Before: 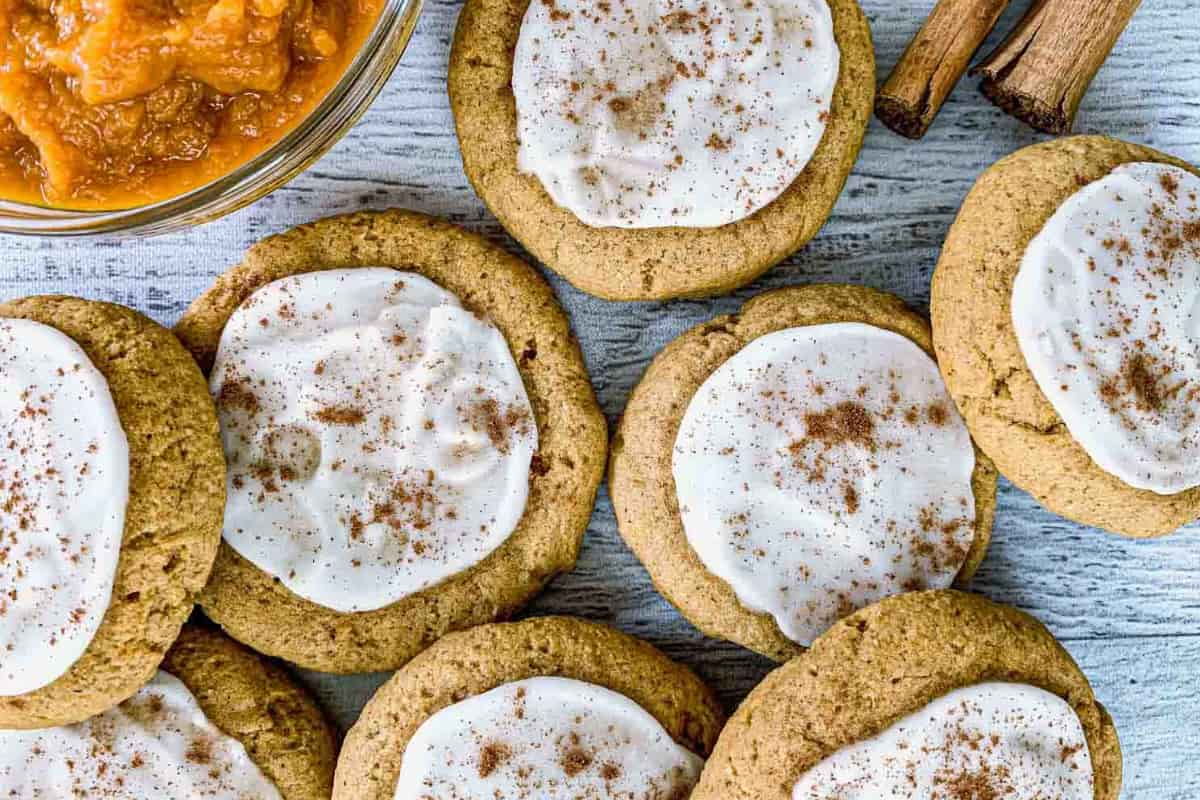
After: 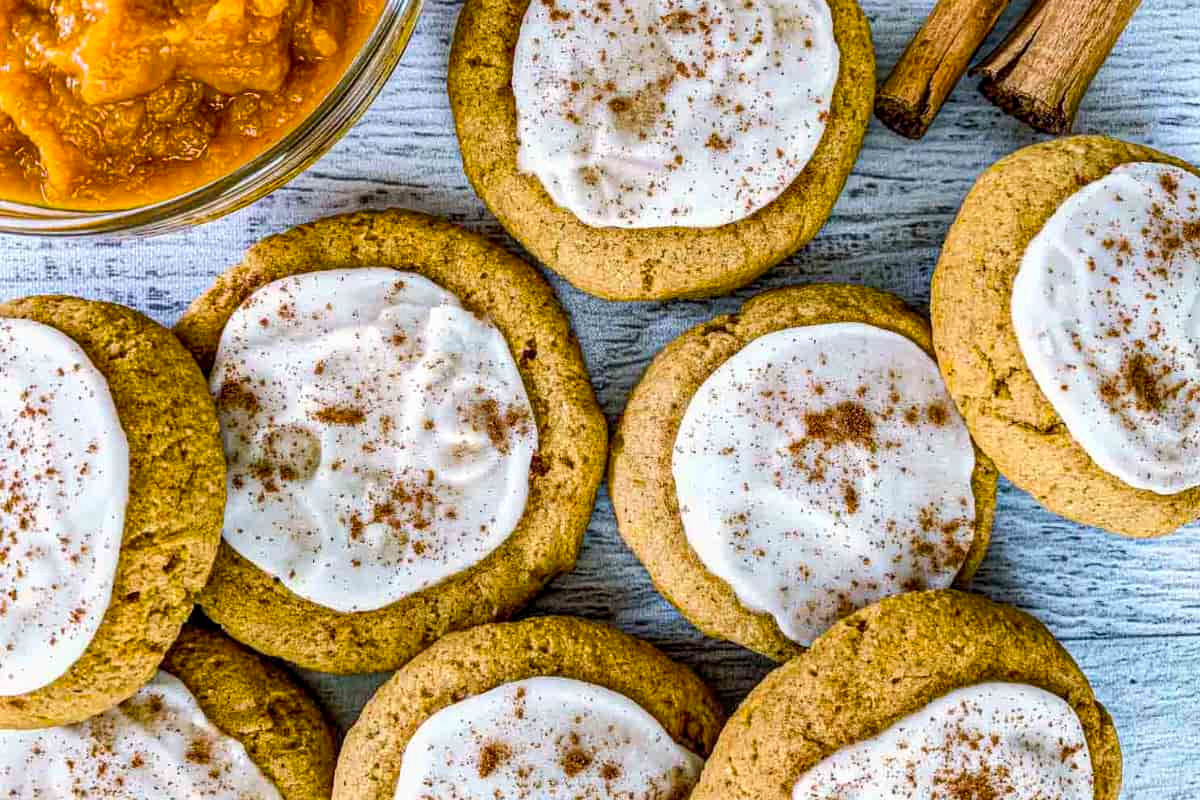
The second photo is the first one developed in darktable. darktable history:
local contrast: on, module defaults
color balance rgb: perceptual saturation grading › global saturation 25%, global vibrance 20%
